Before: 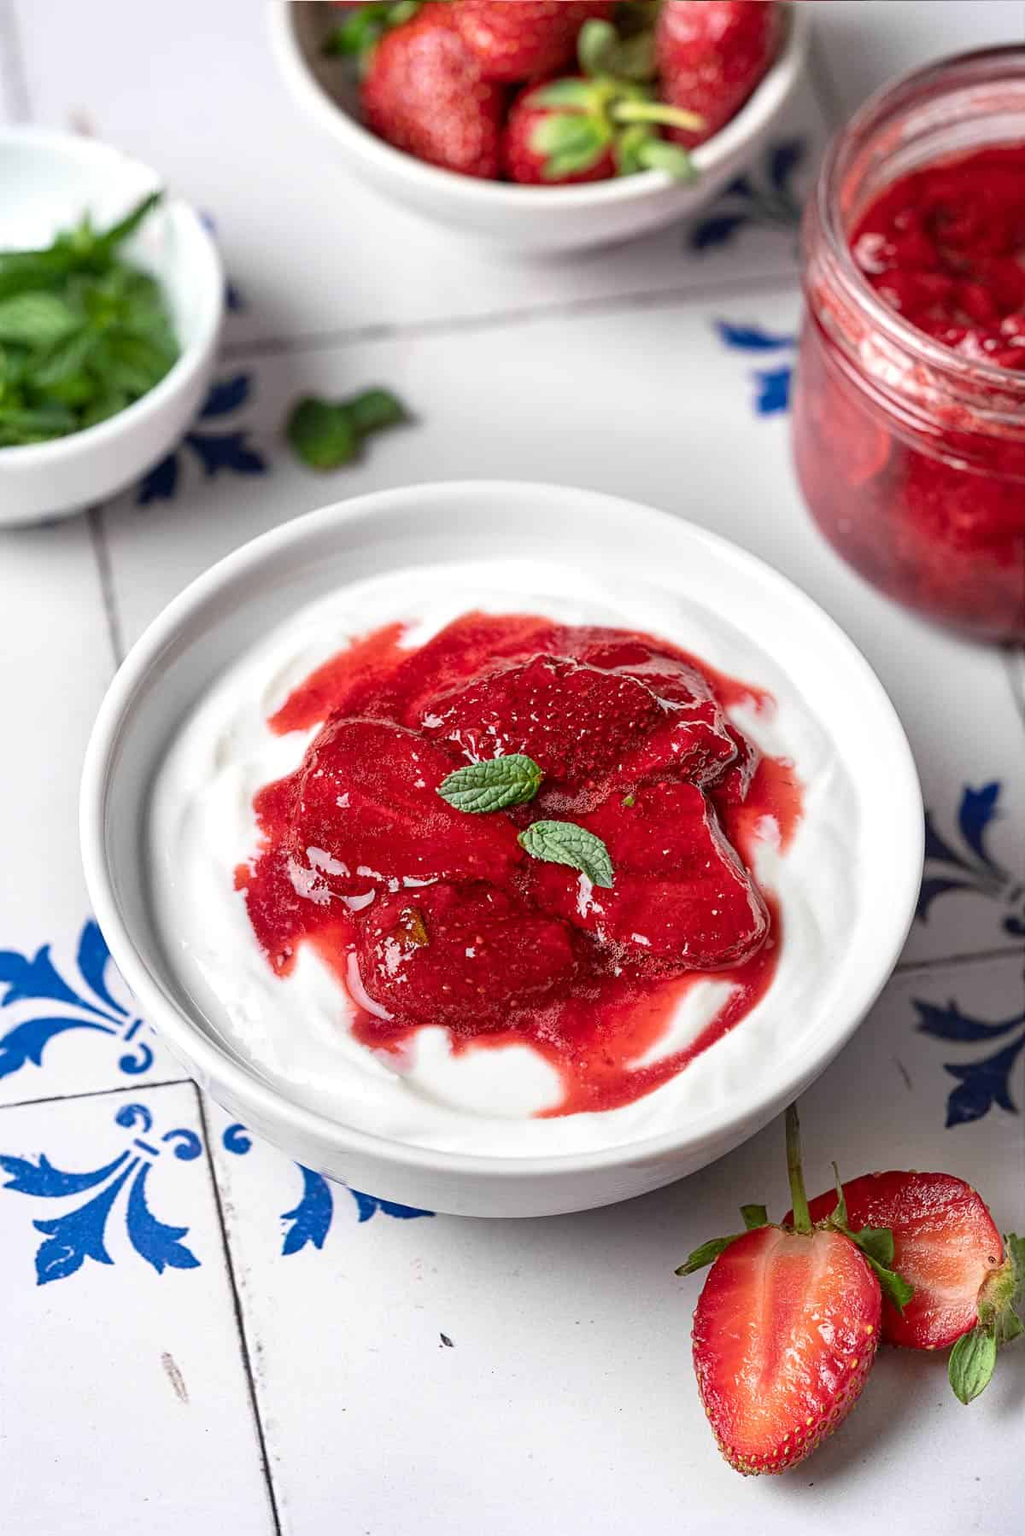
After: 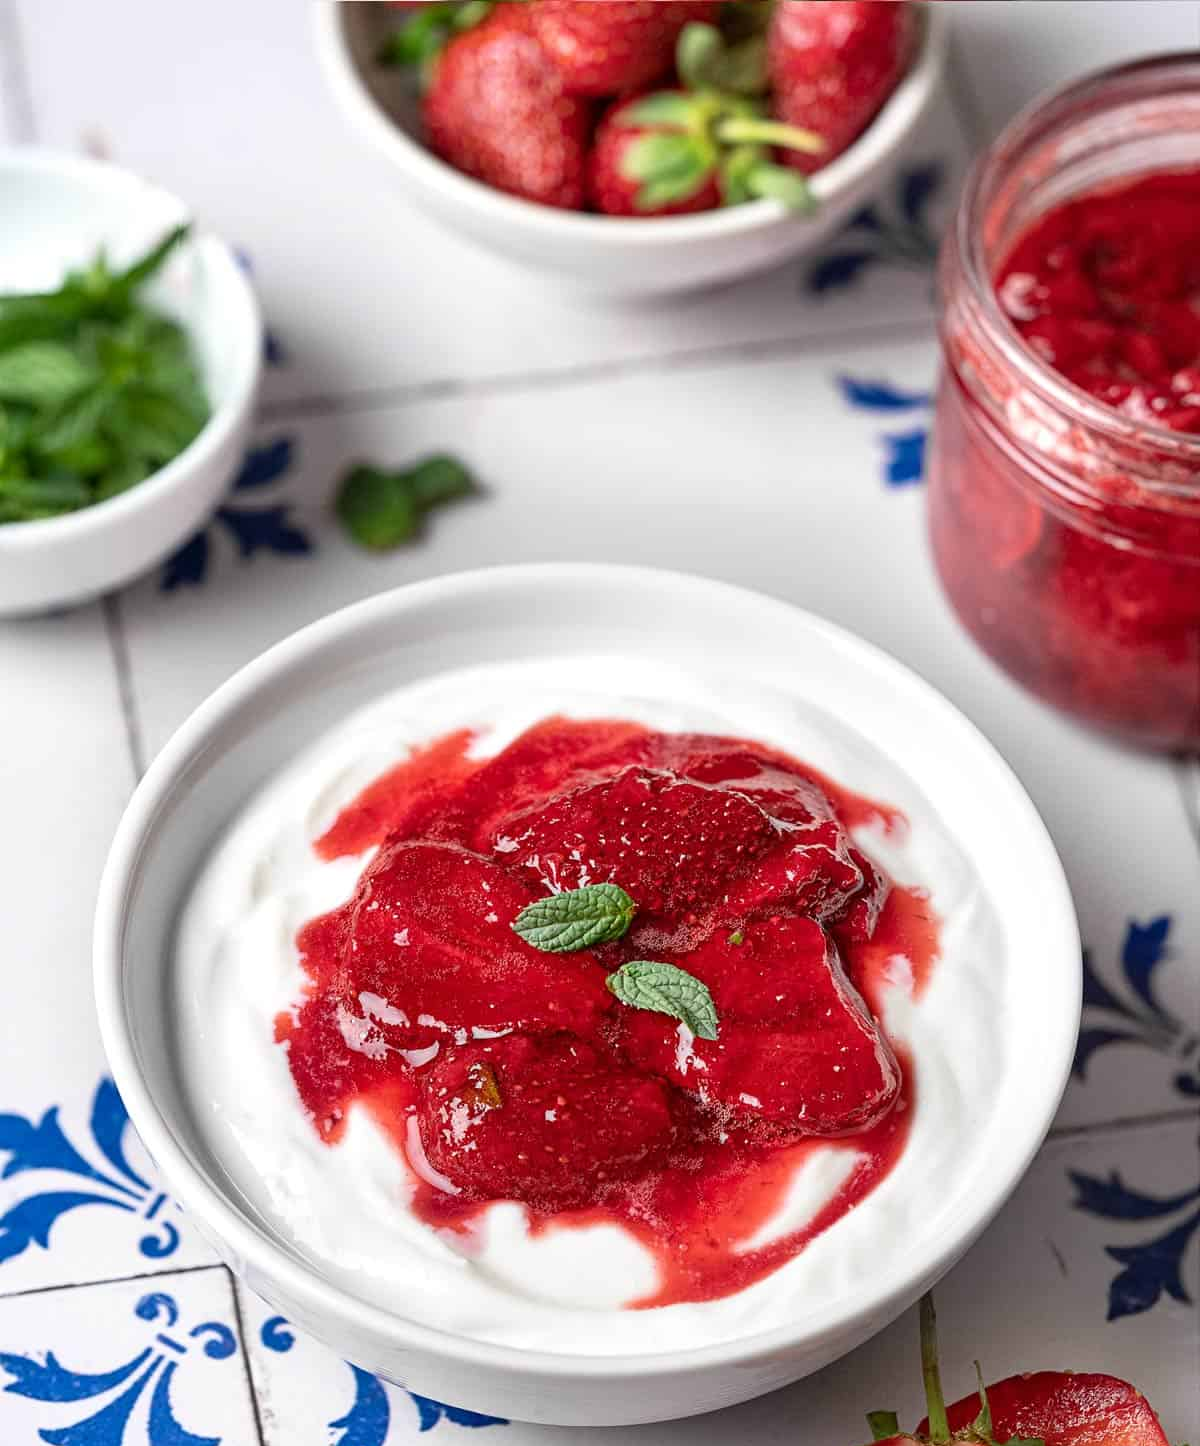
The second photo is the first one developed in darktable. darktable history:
crop: bottom 19.567%
